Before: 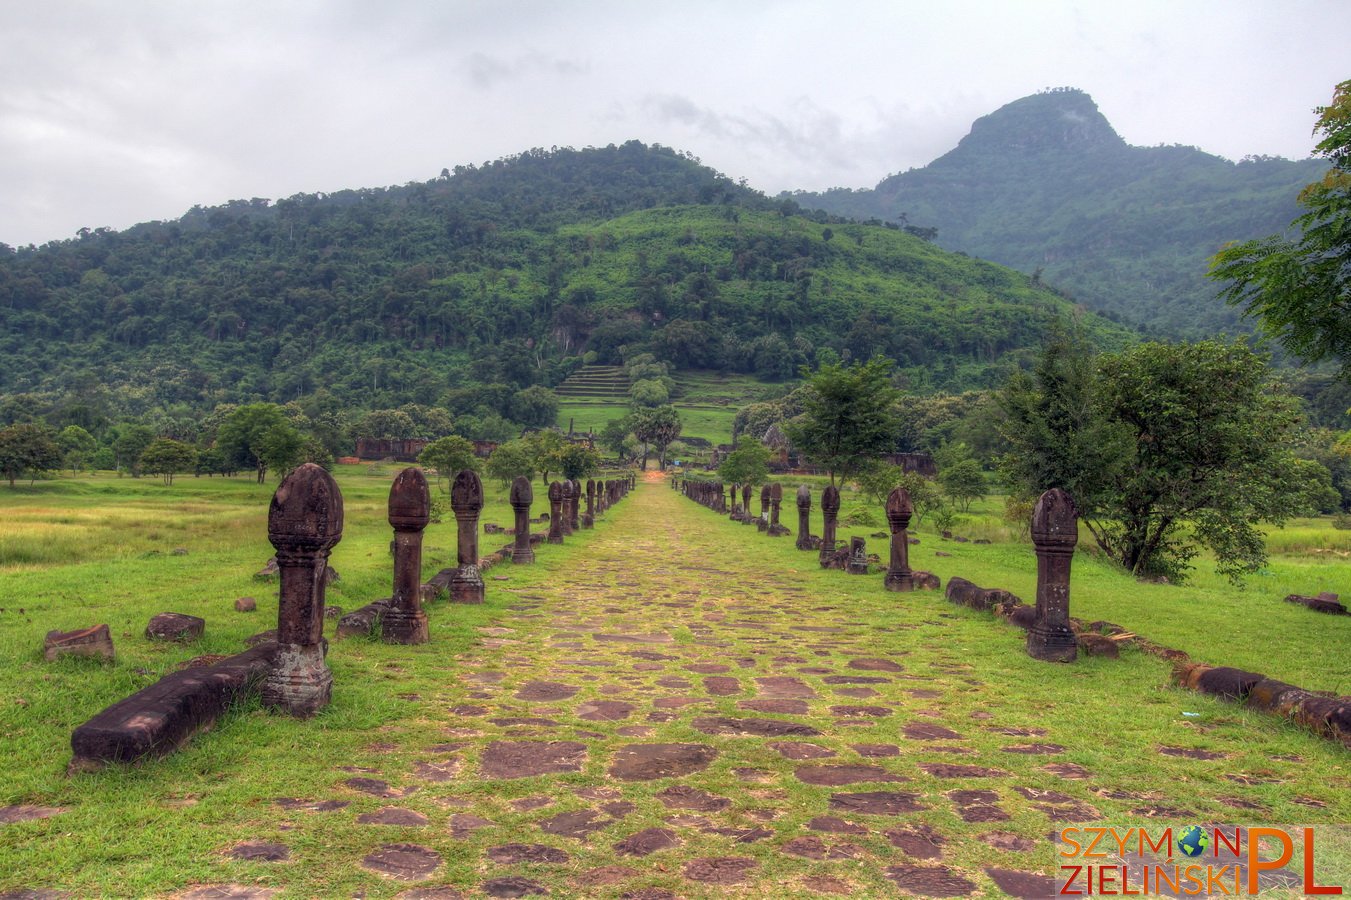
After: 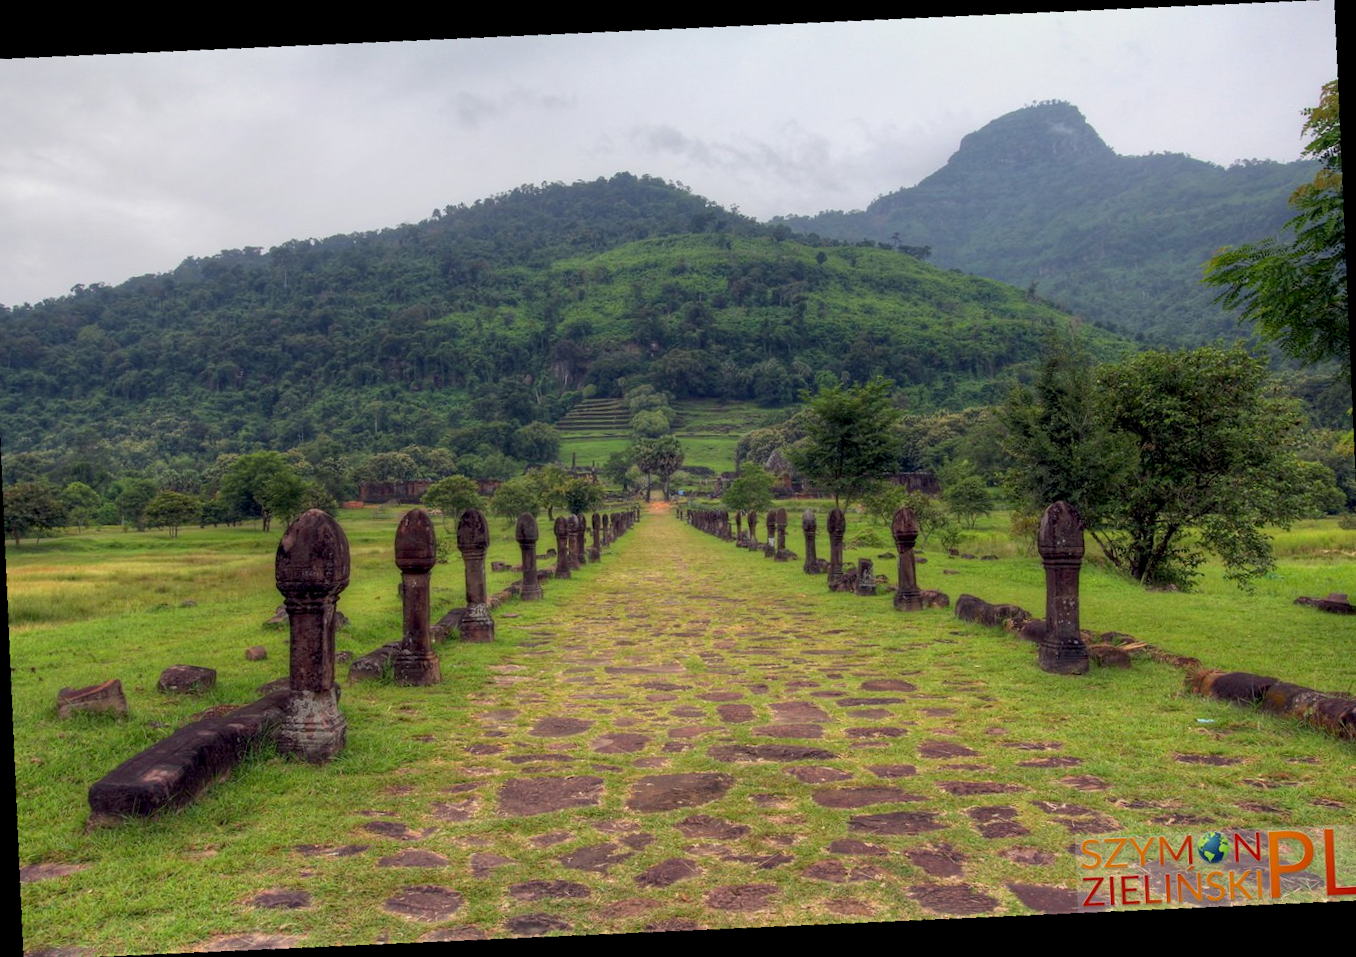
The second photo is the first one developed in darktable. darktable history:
rotate and perspective: rotation -4.25°, automatic cropping off
exposure: black level correction 0.006, exposure -0.226 EV, compensate highlight preservation false
crop and rotate: angle -1.69°
